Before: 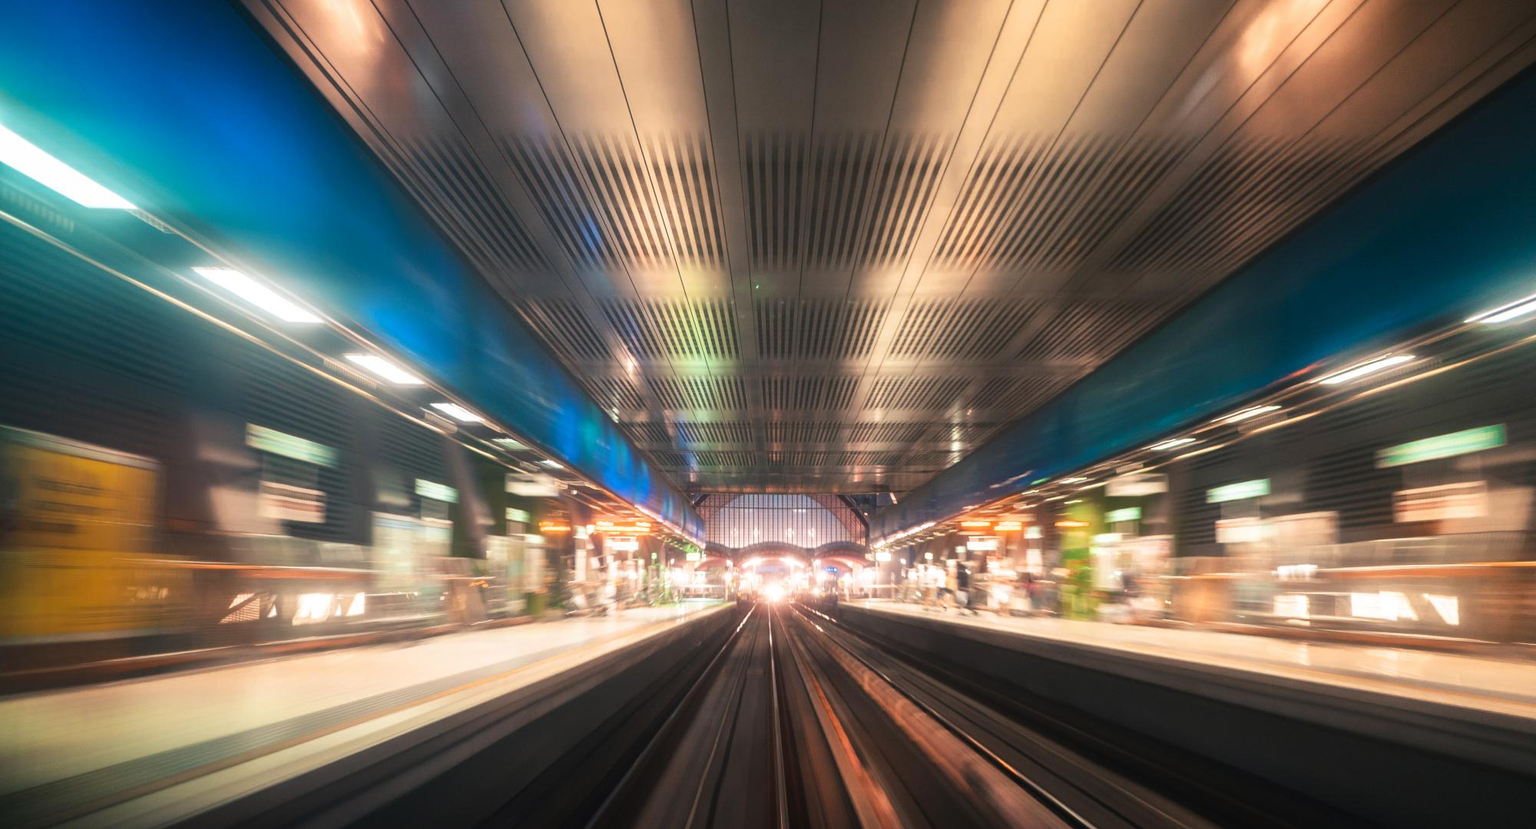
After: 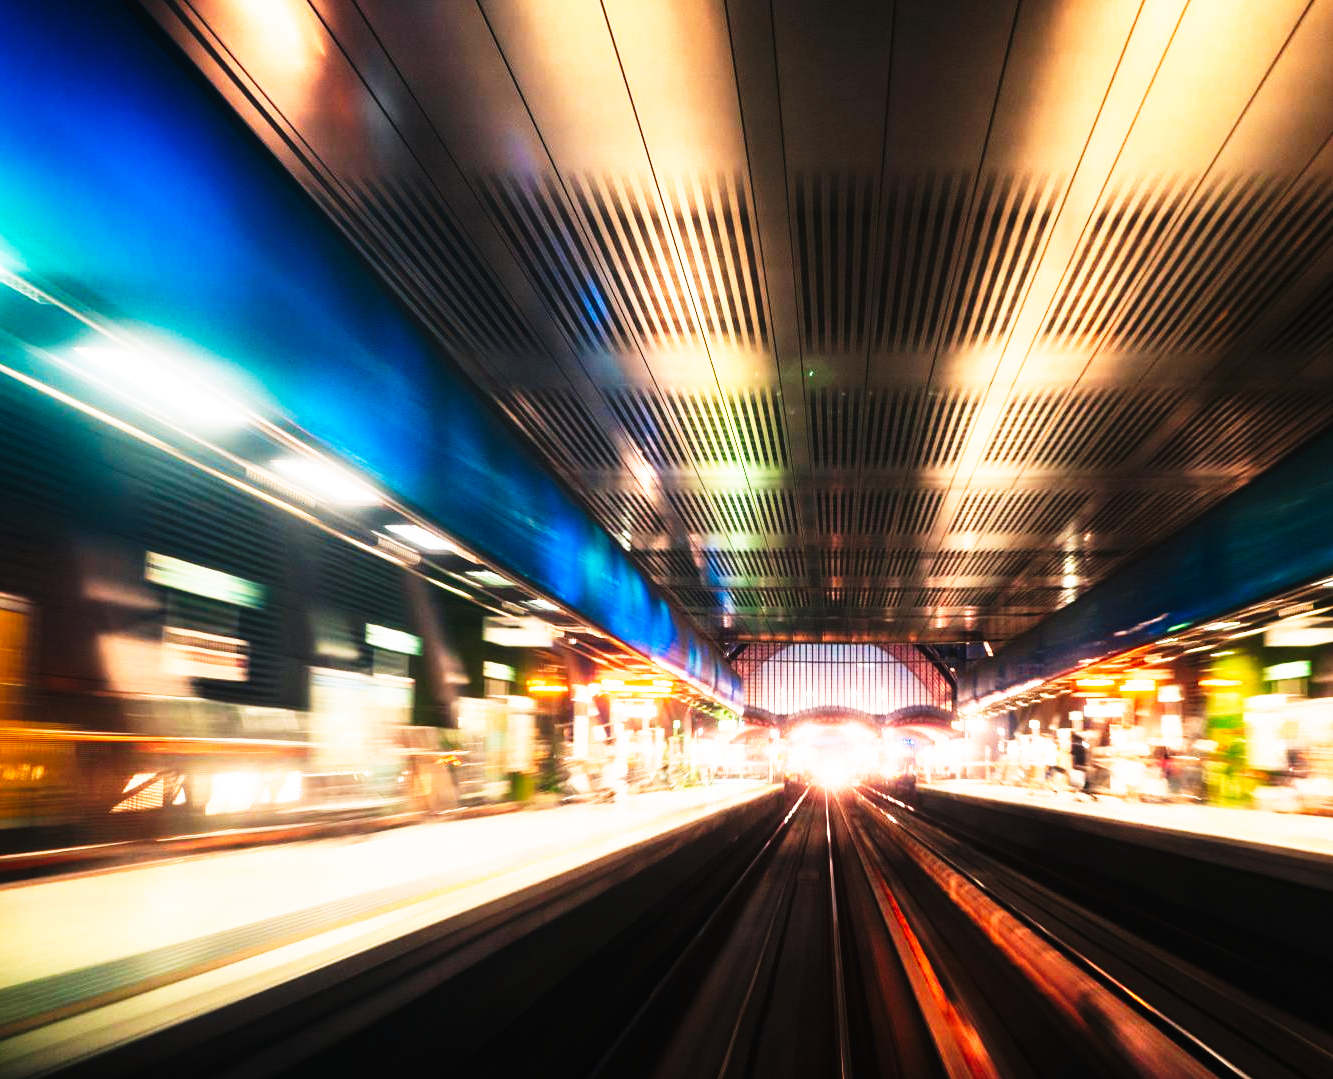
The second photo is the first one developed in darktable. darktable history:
tone curve: curves: ch0 [(0, 0) (0.003, 0.003) (0.011, 0.006) (0.025, 0.01) (0.044, 0.016) (0.069, 0.02) (0.1, 0.025) (0.136, 0.034) (0.177, 0.051) (0.224, 0.08) (0.277, 0.131) (0.335, 0.209) (0.399, 0.328) (0.468, 0.47) (0.543, 0.629) (0.623, 0.788) (0.709, 0.903) (0.801, 0.965) (0.898, 0.989) (1, 1)], preserve colors none
crop and rotate: left 8.786%, right 24.548%
